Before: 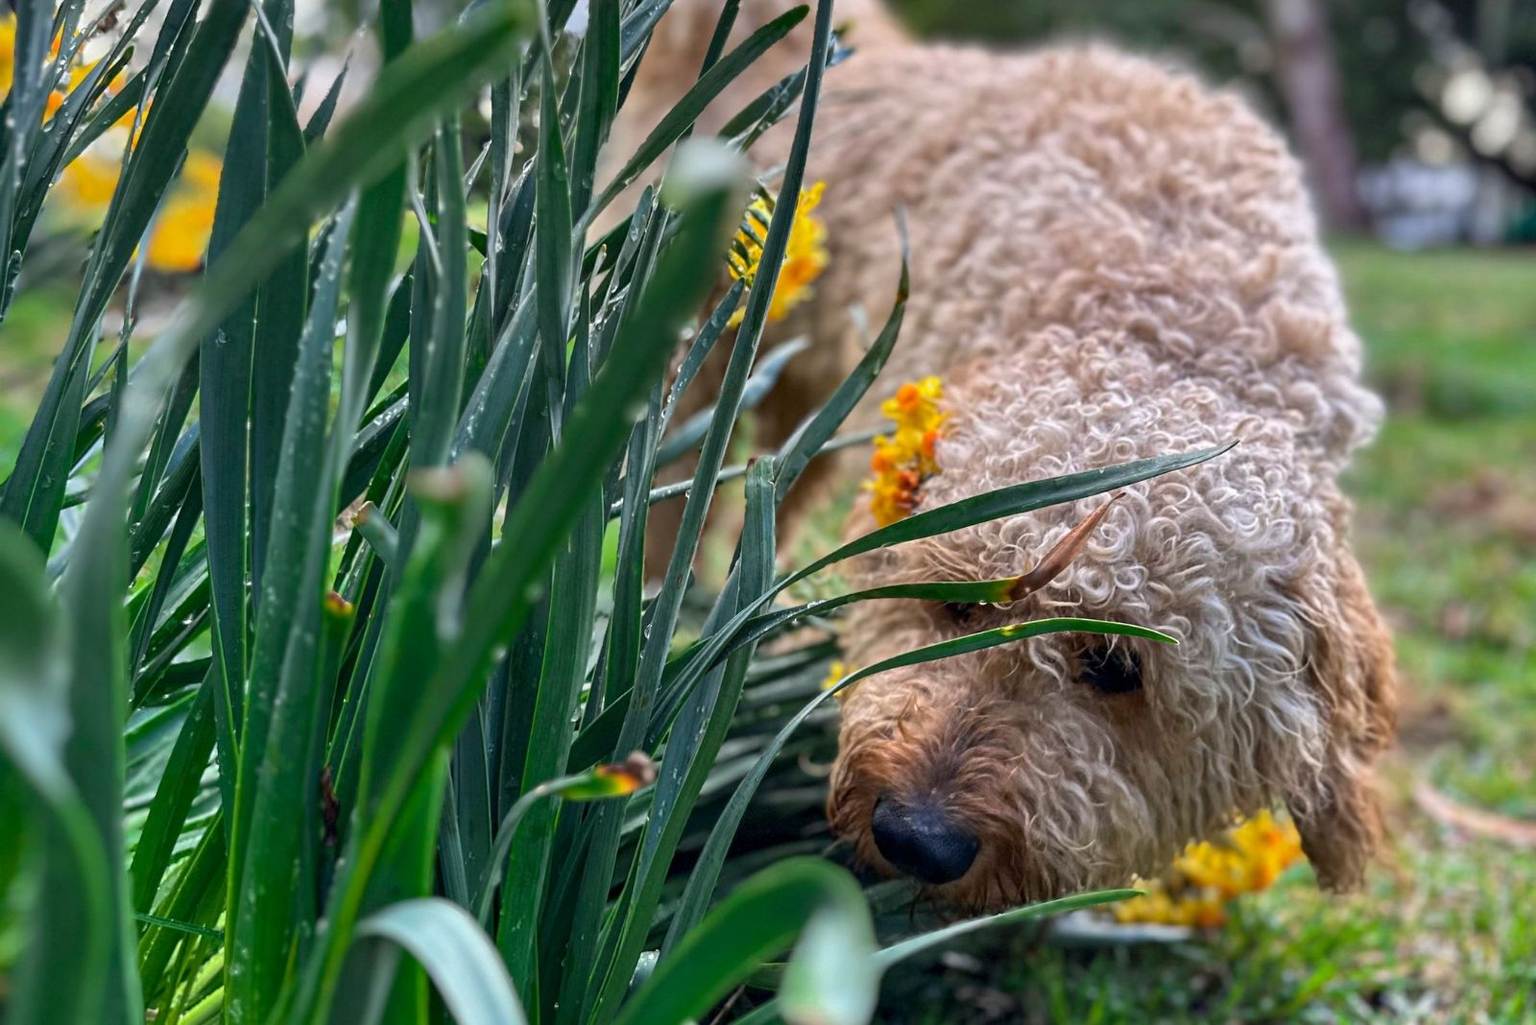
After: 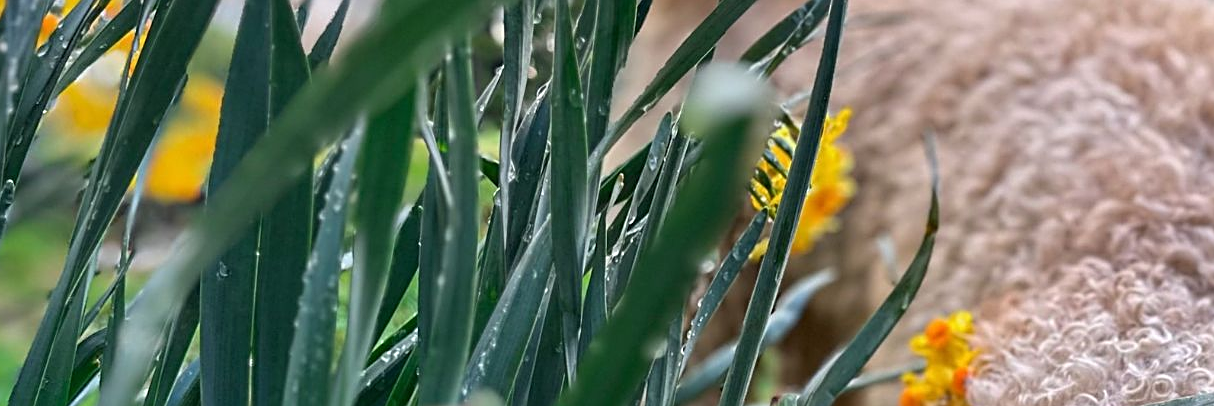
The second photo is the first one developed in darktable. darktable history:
sharpen: on, module defaults
crop: left 0.551%, top 7.633%, right 23.544%, bottom 54.324%
